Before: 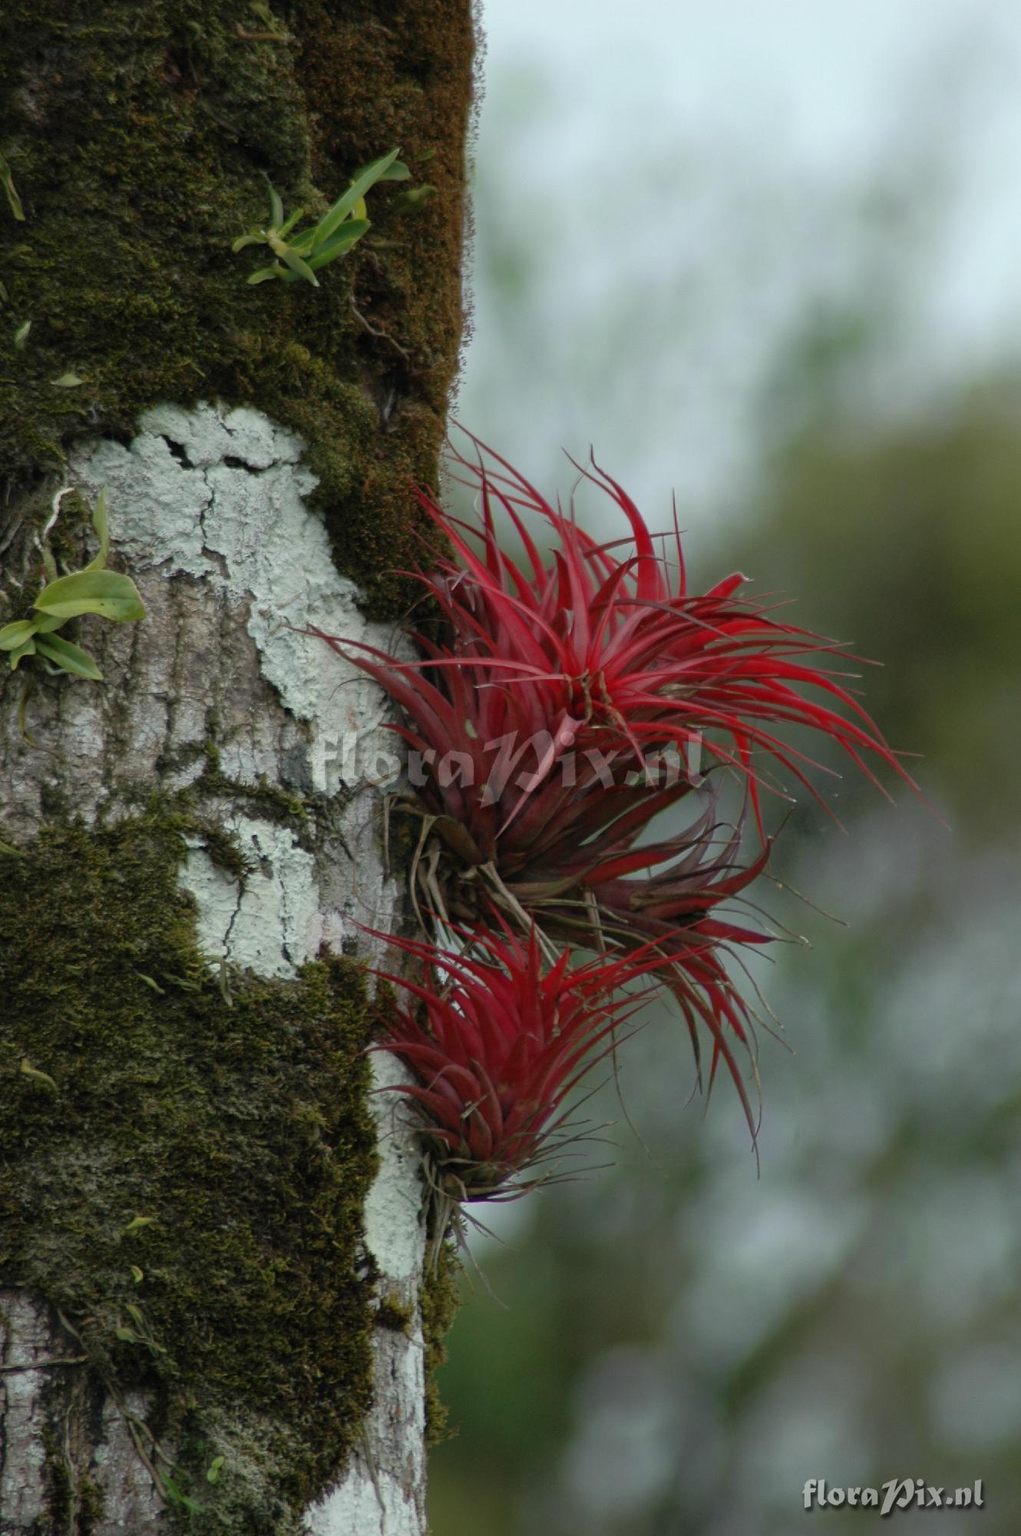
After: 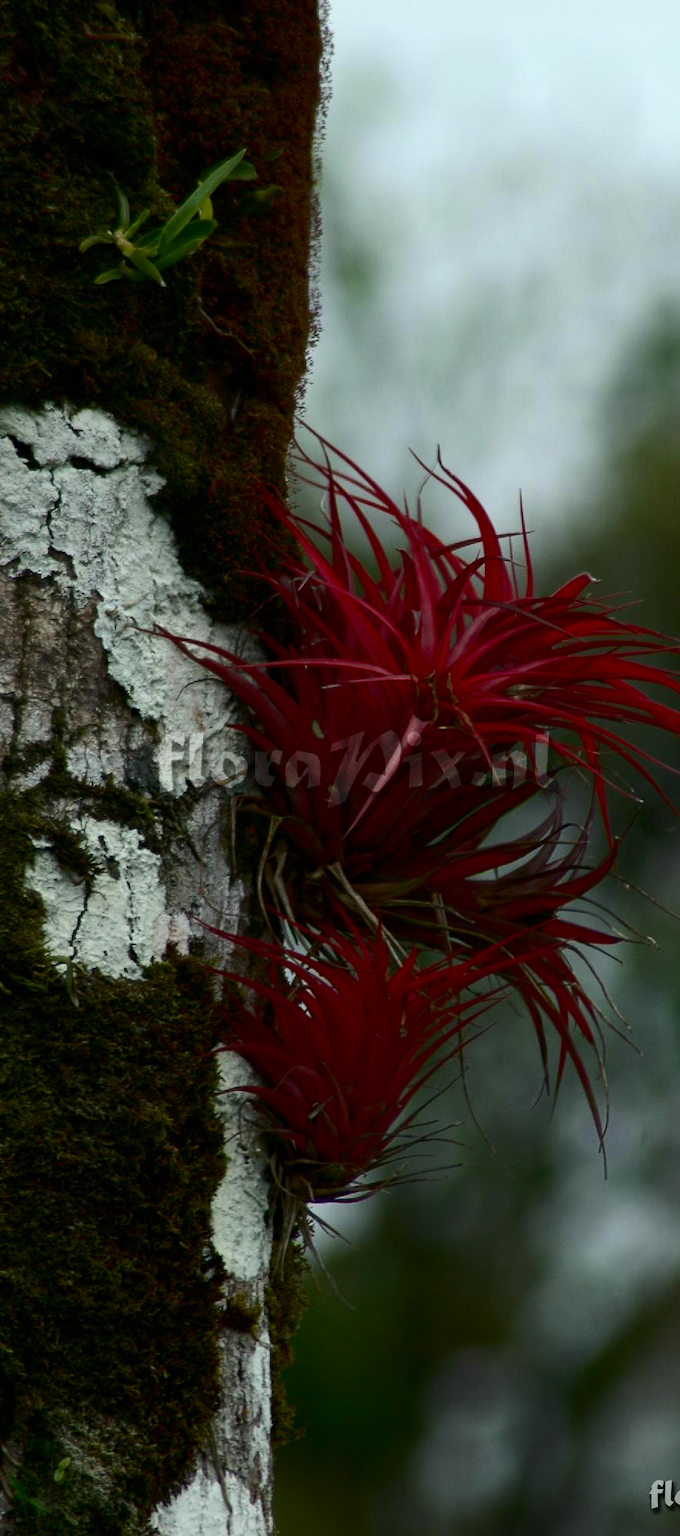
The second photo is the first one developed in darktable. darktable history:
contrast brightness saturation: contrast 0.24, brightness -0.24, saturation 0.14
crop and rotate: left 15.055%, right 18.278%
